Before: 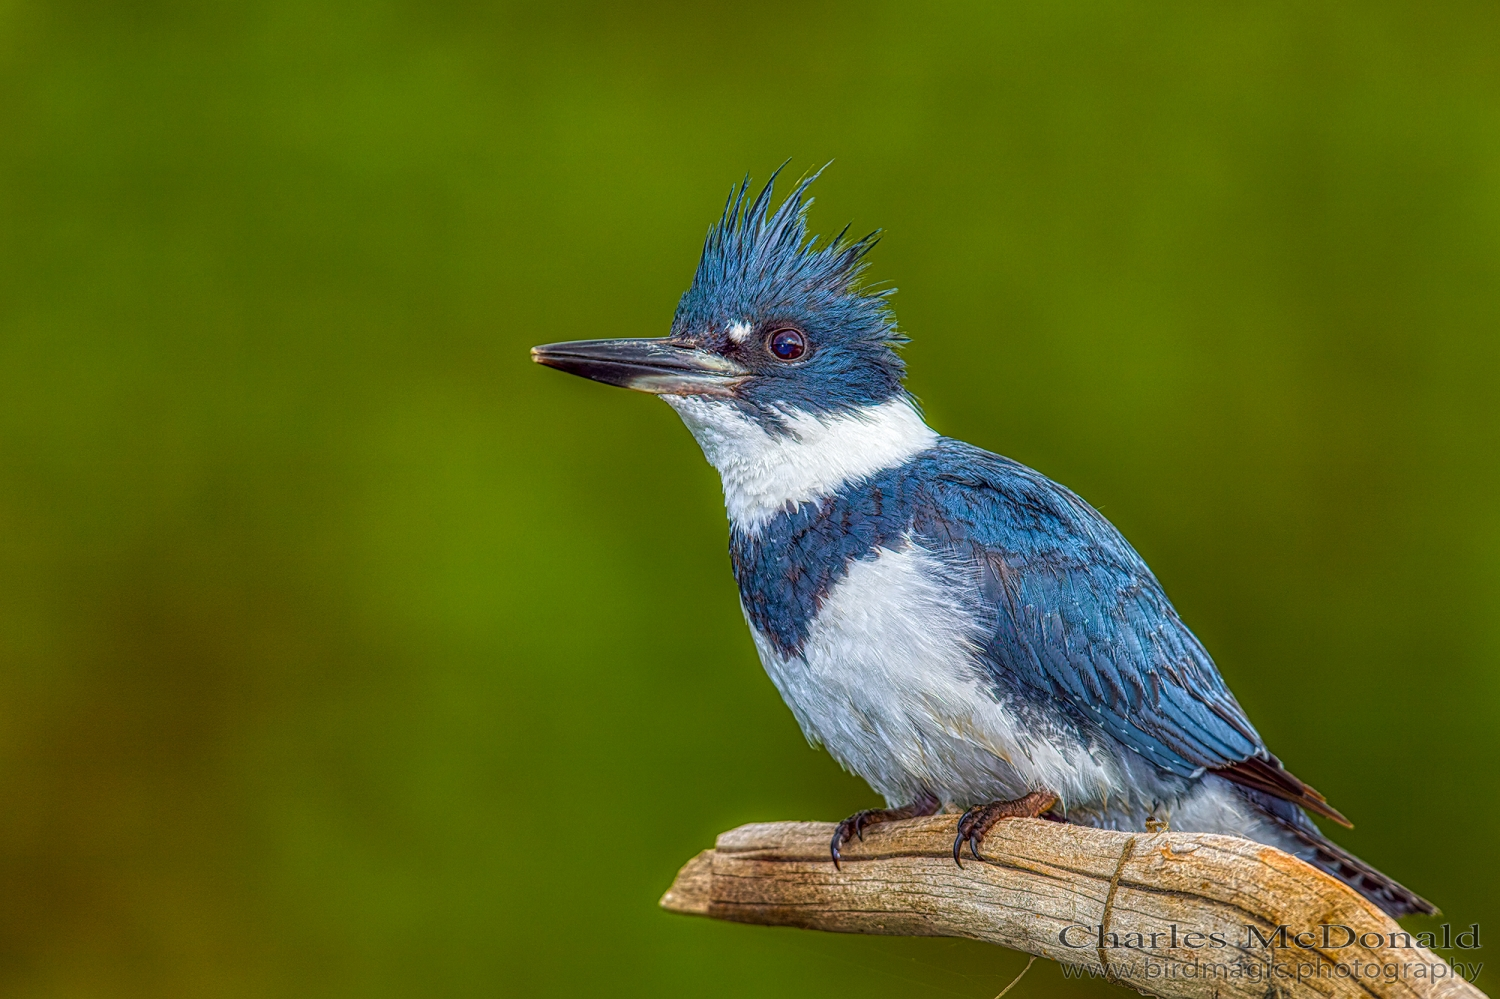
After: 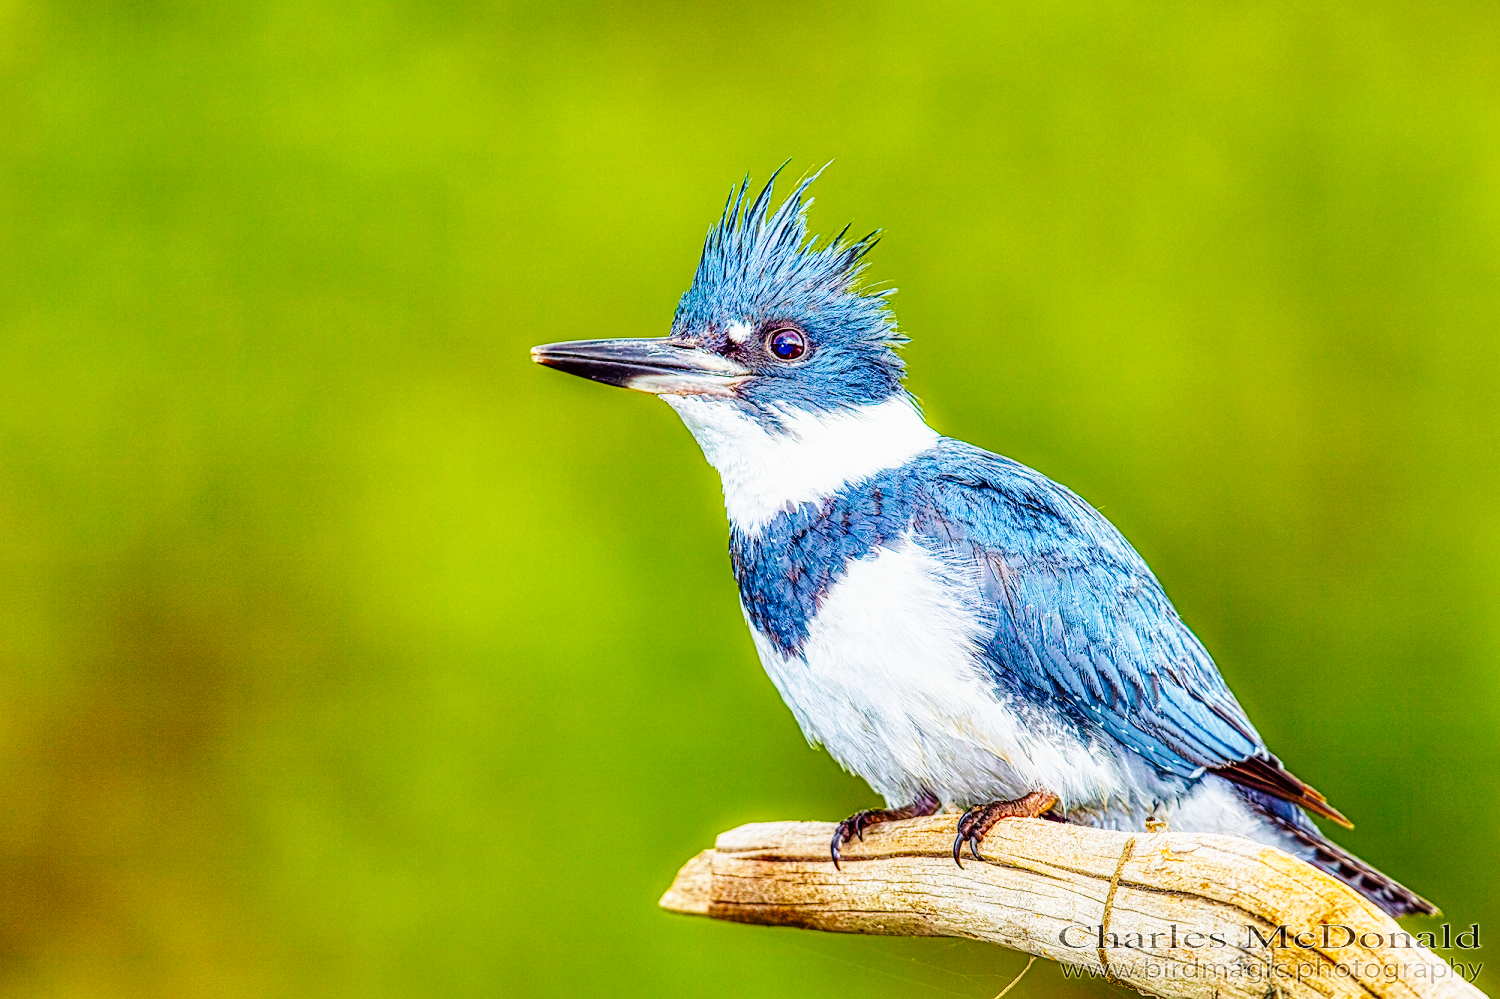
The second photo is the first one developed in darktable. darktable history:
tone curve: curves: ch0 [(0, 0) (0.071, 0.06) (0.253, 0.242) (0.437, 0.498) (0.55, 0.644) (0.657, 0.749) (0.823, 0.876) (1, 0.99)]; ch1 [(0, 0) (0.346, 0.307) (0.408, 0.369) (0.453, 0.457) (0.476, 0.489) (0.502, 0.493) (0.521, 0.515) (0.537, 0.531) (0.612, 0.641) (0.676, 0.728) (1, 1)]; ch2 [(0, 0) (0.346, 0.34) (0.434, 0.46) (0.485, 0.494) (0.5, 0.494) (0.511, 0.504) (0.537, 0.551) (0.579, 0.599) (0.625, 0.686) (1, 1)], preserve colors none
base curve: curves: ch0 [(0, 0) (0.012, 0.01) (0.073, 0.168) (0.31, 0.711) (0.645, 0.957) (1, 1)], preserve colors none
